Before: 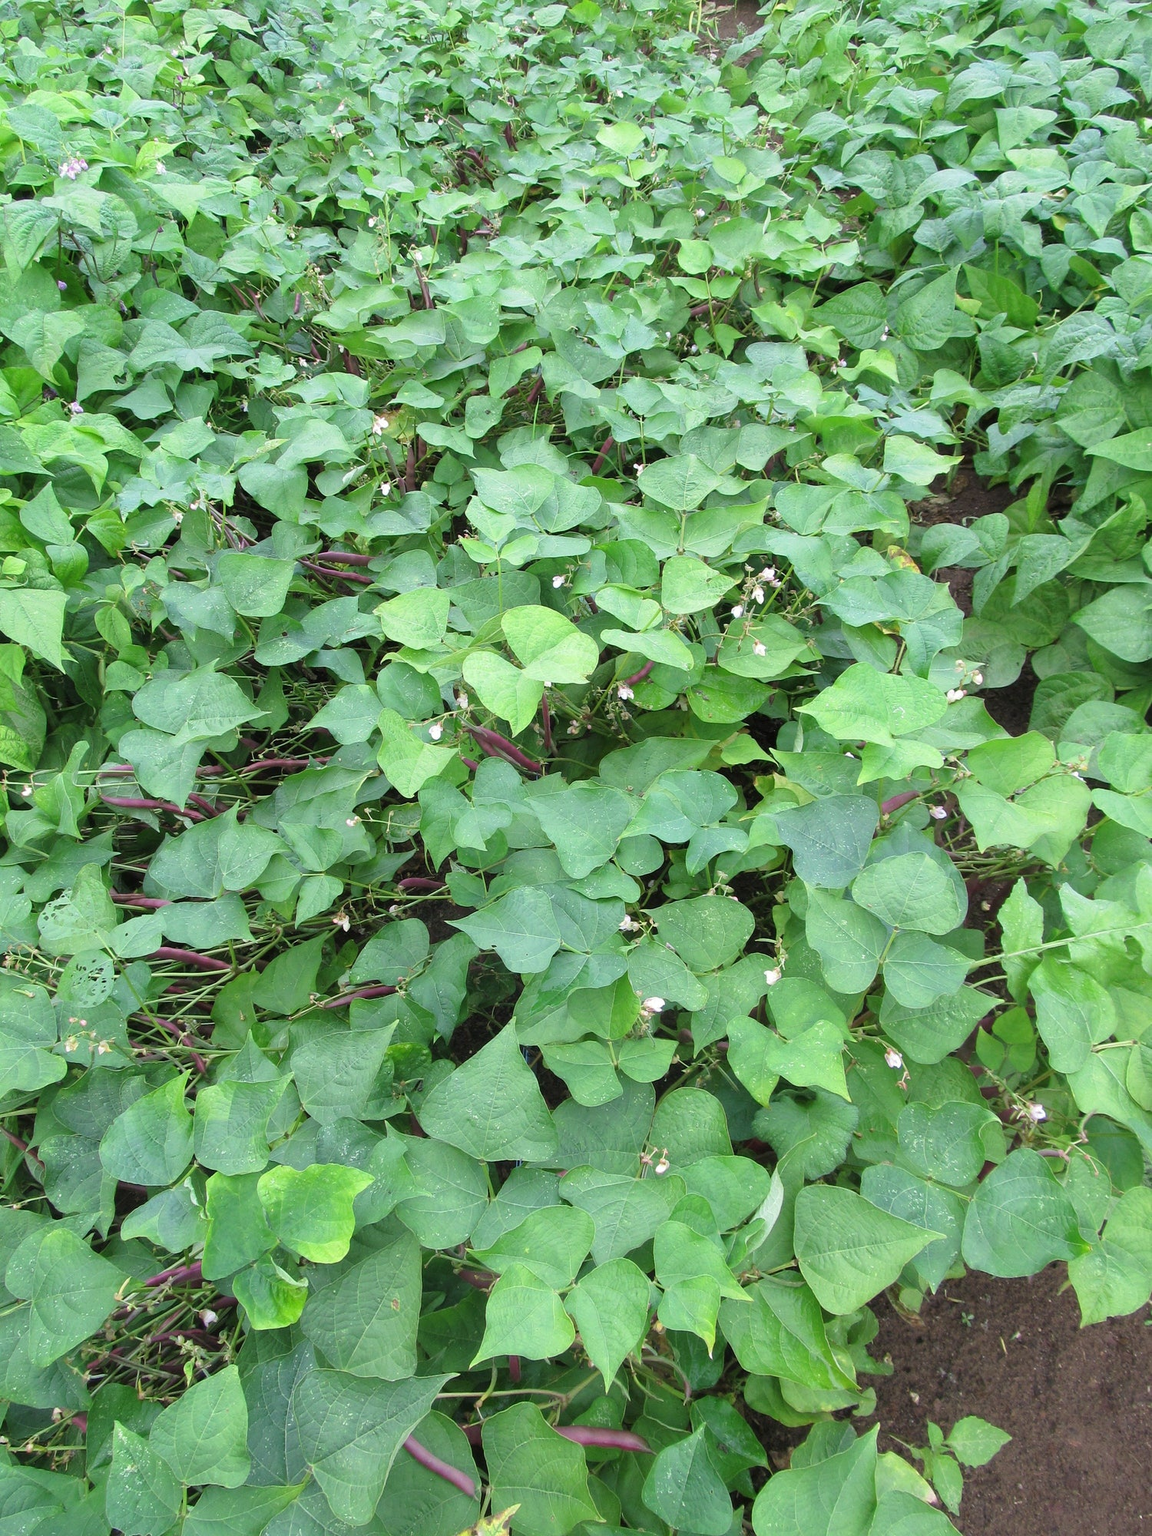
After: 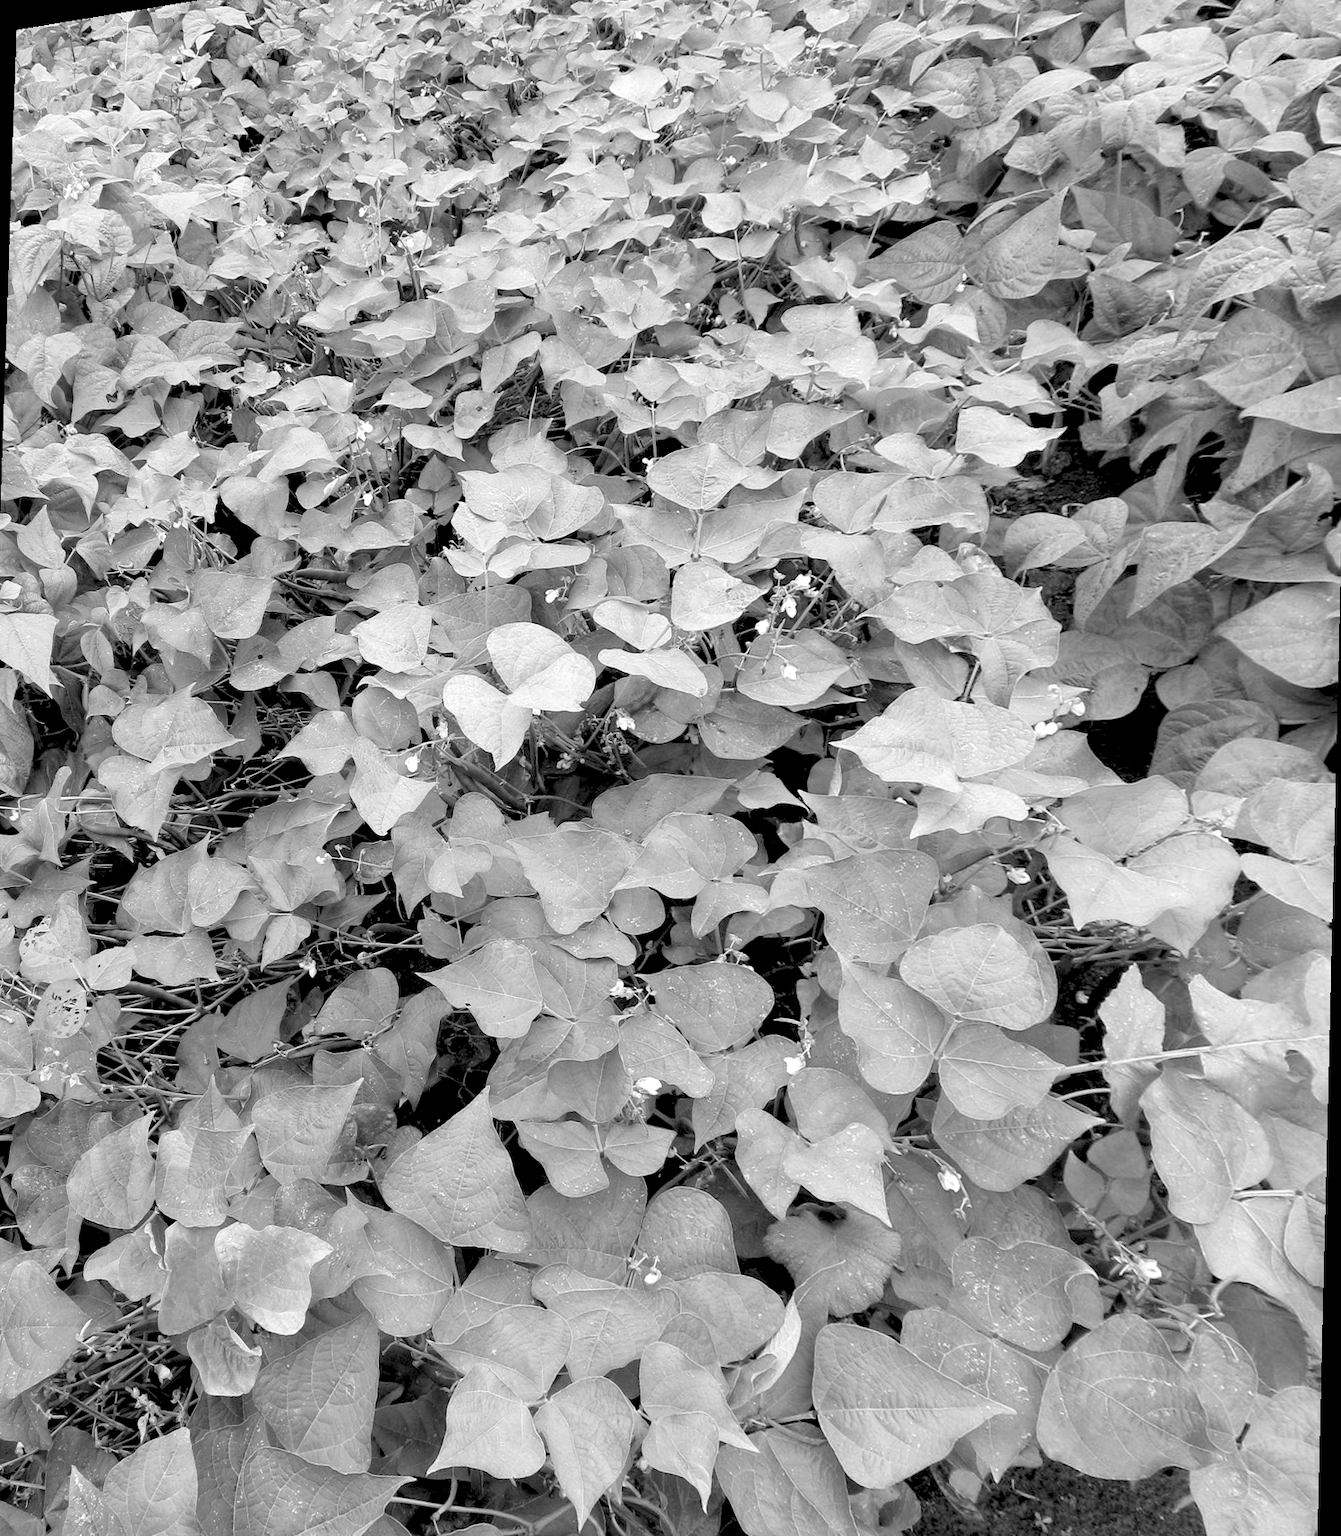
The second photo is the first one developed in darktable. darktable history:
local contrast: highlights 100%, shadows 100%, detail 120%, midtone range 0.2
rotate and perspective: rotation 1.69°, lens shift (vertical) -0.023, lens shift (horizontal) -0.291, crop left 0.025, crop right 0.988, crop top 0.092, crop bottom 0.842
white balance: red 0.967, blue 1.119, emerald 0.756
monochrome: a 16.01, b -2.65, highlights 0.52
rgb levels: levels [[0.029, 0.461, 0.922], [0, 0.5, 1], [0, 0.5, 1]]
